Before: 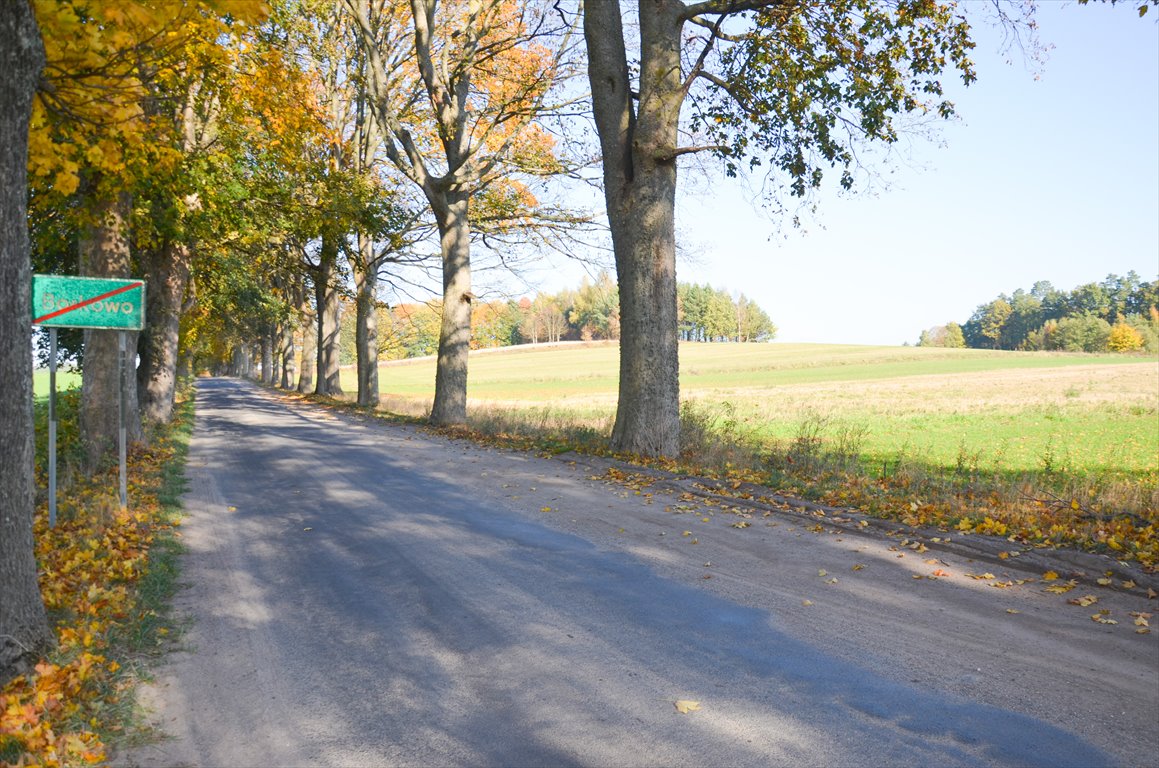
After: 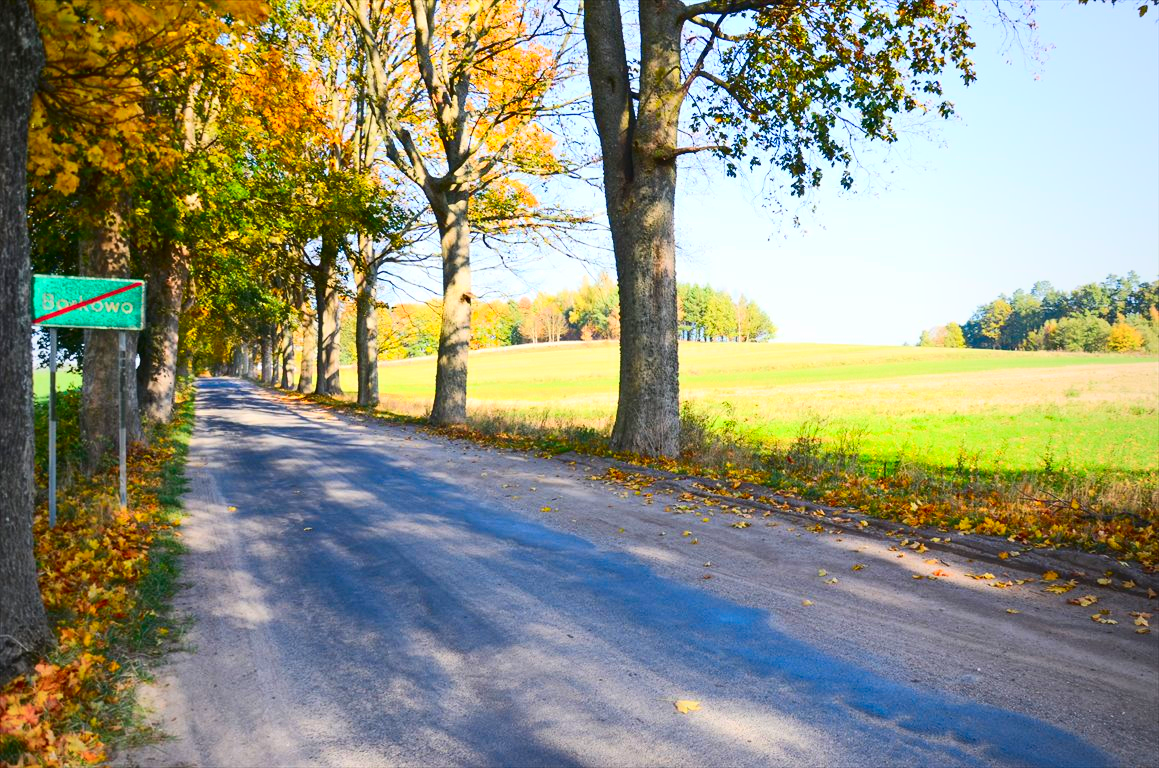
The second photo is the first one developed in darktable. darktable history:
contrast brightness saturation: contrast 0.262, brightness 0.01, saturation 0.874
vignetting: fall-off start 96.41%, fall-off radius 100.23%, brightness -0.185, saturation -0.294, width/height ratio 0.61
tone equalizer: smoothing diameter 24.91%, edges refinement/feathering 10.55, preserve details guided filter
